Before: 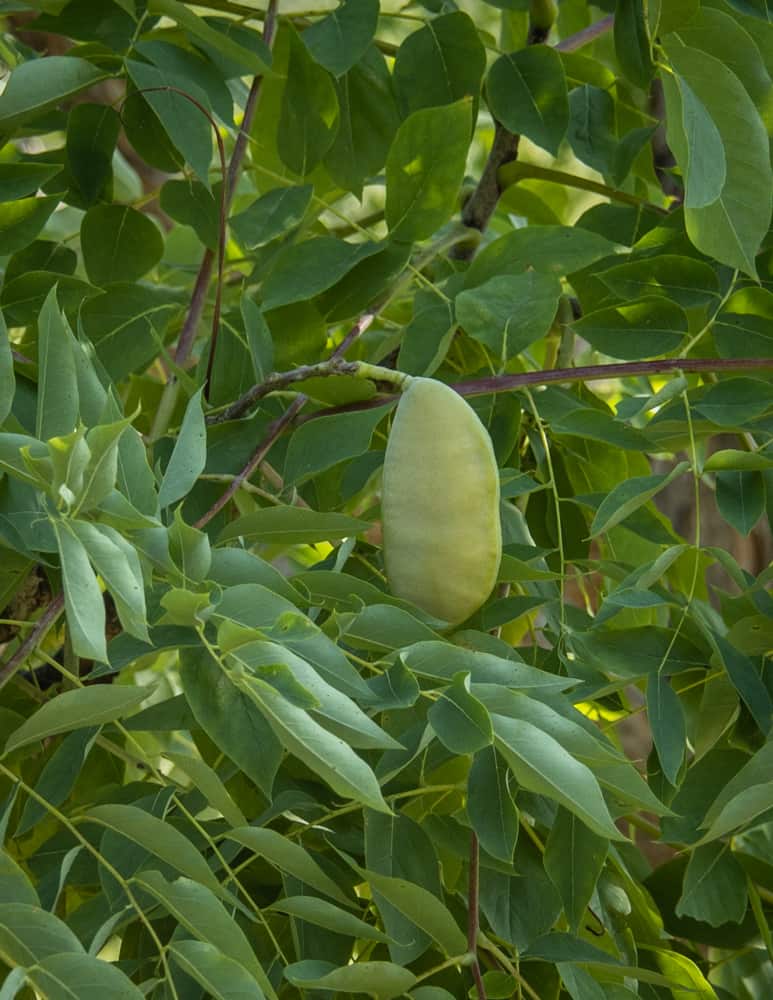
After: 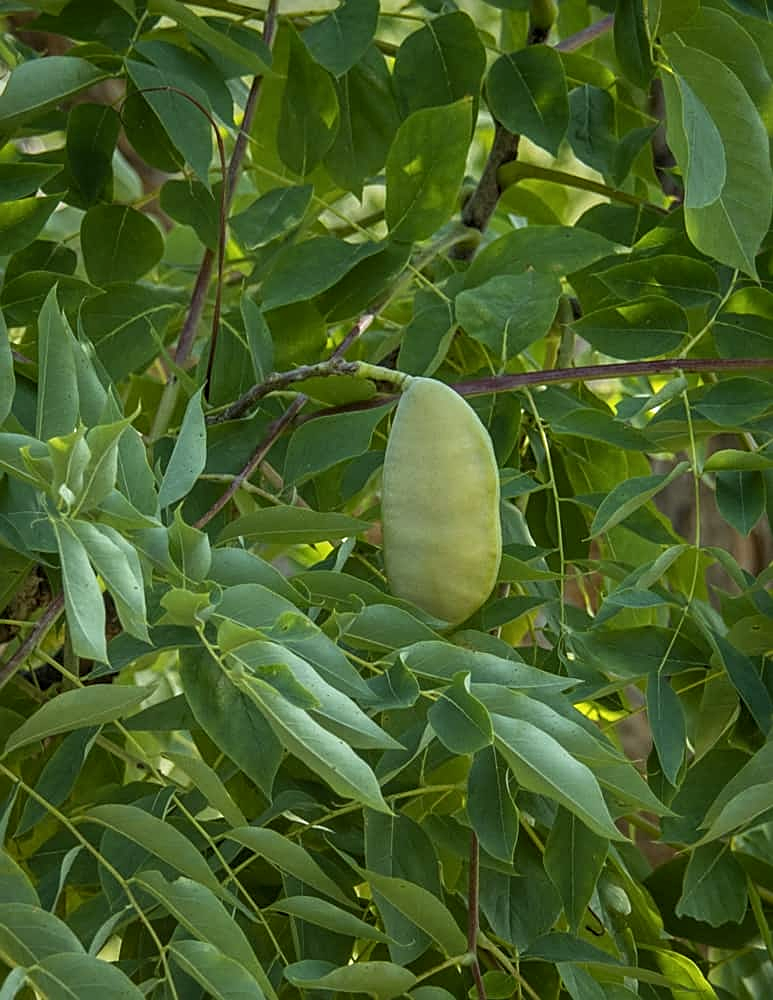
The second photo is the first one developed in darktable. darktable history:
sharpen: on, module defaults
local contrast: highlights 100%, shadows 100%, detail 120%, midtone range 0.2
white balance: red 0.986, blue 1.01
